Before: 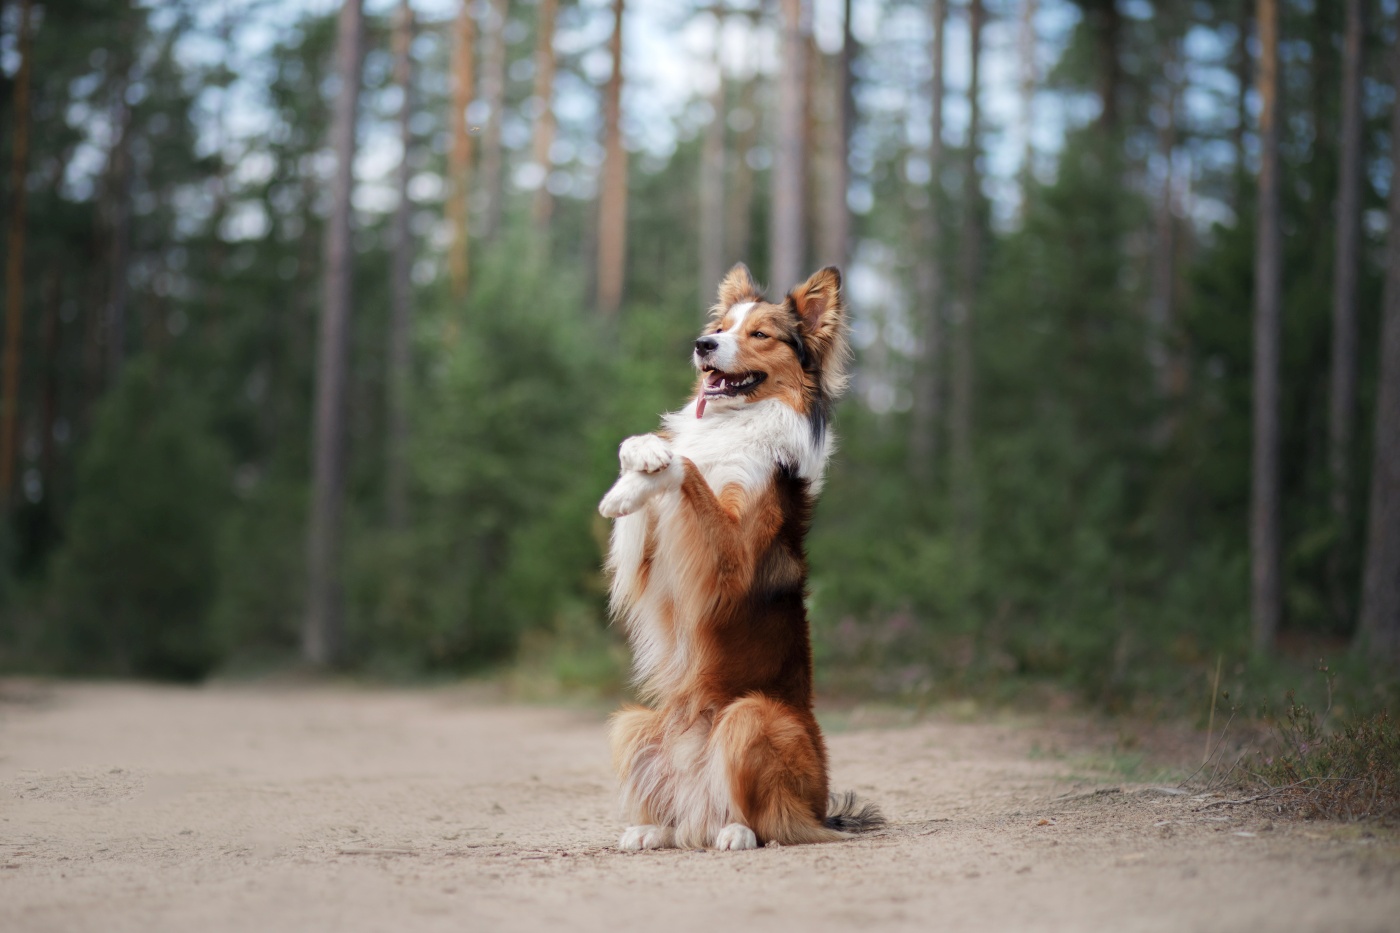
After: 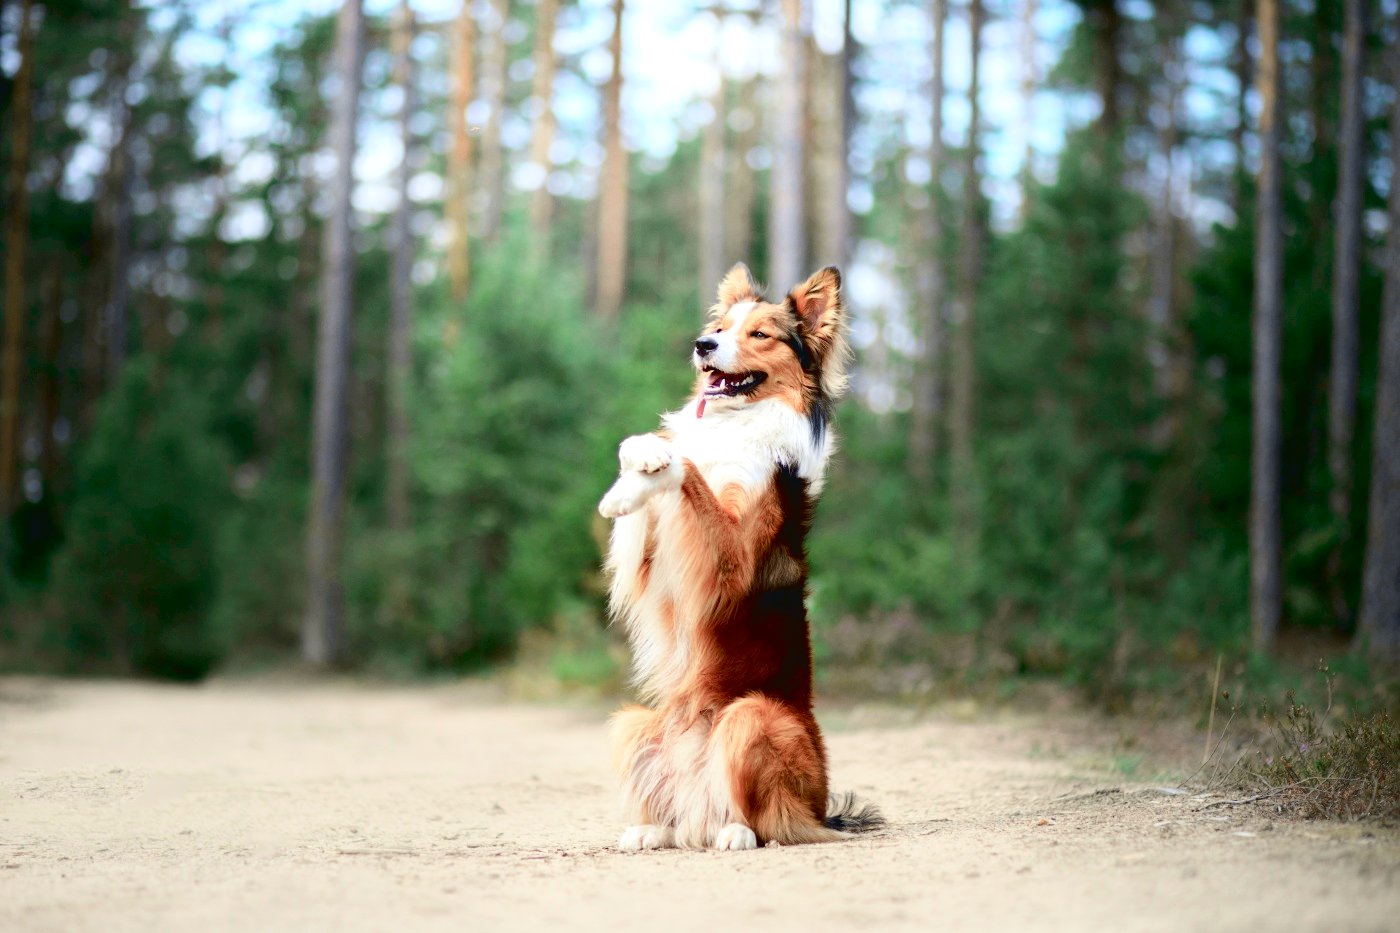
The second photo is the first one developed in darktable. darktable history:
tone curve: curves: ch0 [(0, 0.039) (0.104, 0.103) (0.273, 0.267) (0.448, 0.487) (0.704, 0.761) (0.886, 0.922) (0.994, 0.971)]; ch1 [(0, 0) (0.335, 0.298) (0.446, 0.413) (0.485, 0.487) (0.515, 0.503) (0.566, 0.563) (0.641, 0.655) (1, 1)]; ch2 [(0, 0) (0.314, 0.301) (0.421, 0.411) (0.502, 0.494) (0.528, 0.54) (0.557, 0.559) (0.612, 0.62) (0.722, 0.686) (1, 1)], color space Lab, independent channels, preserve colors none
exposure: black level correction 0.01, exposure 0.007 EV, compensate exposure bias true, compensate highlight preservation false
